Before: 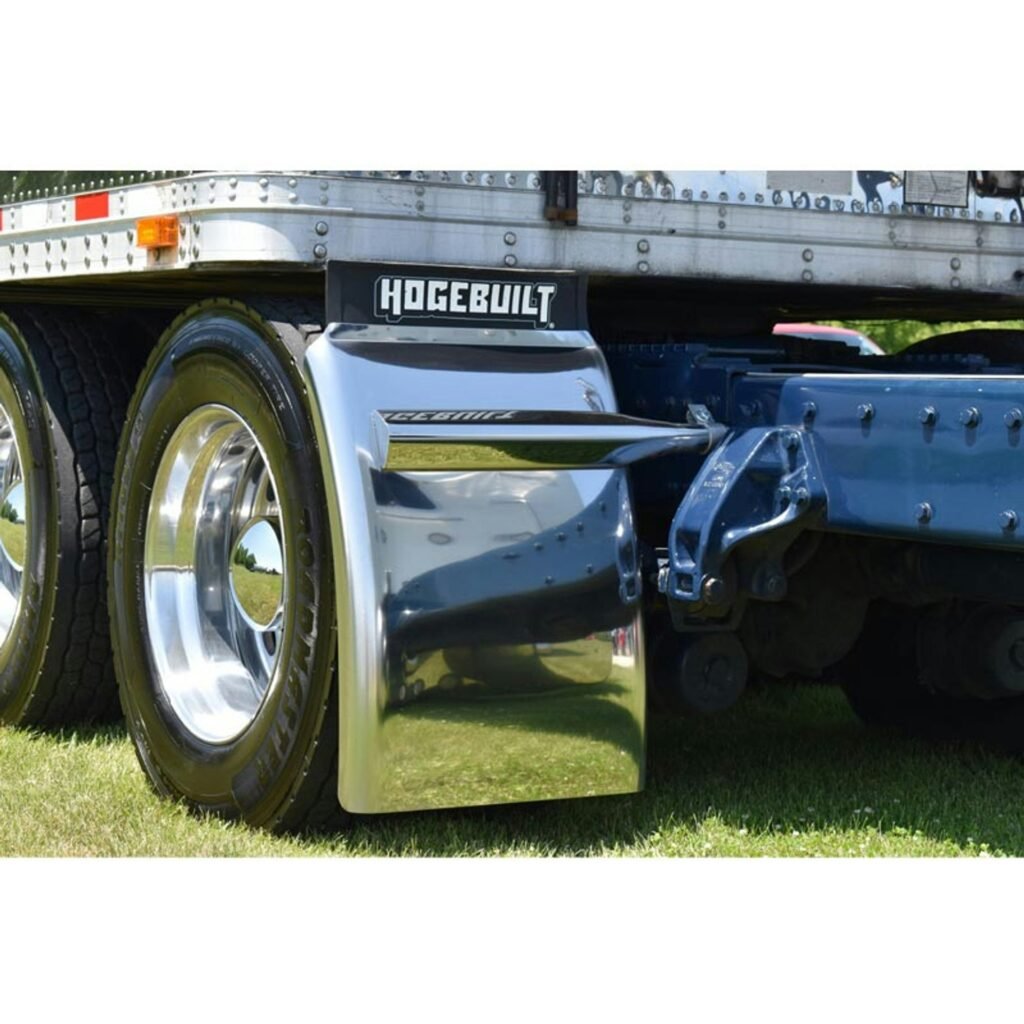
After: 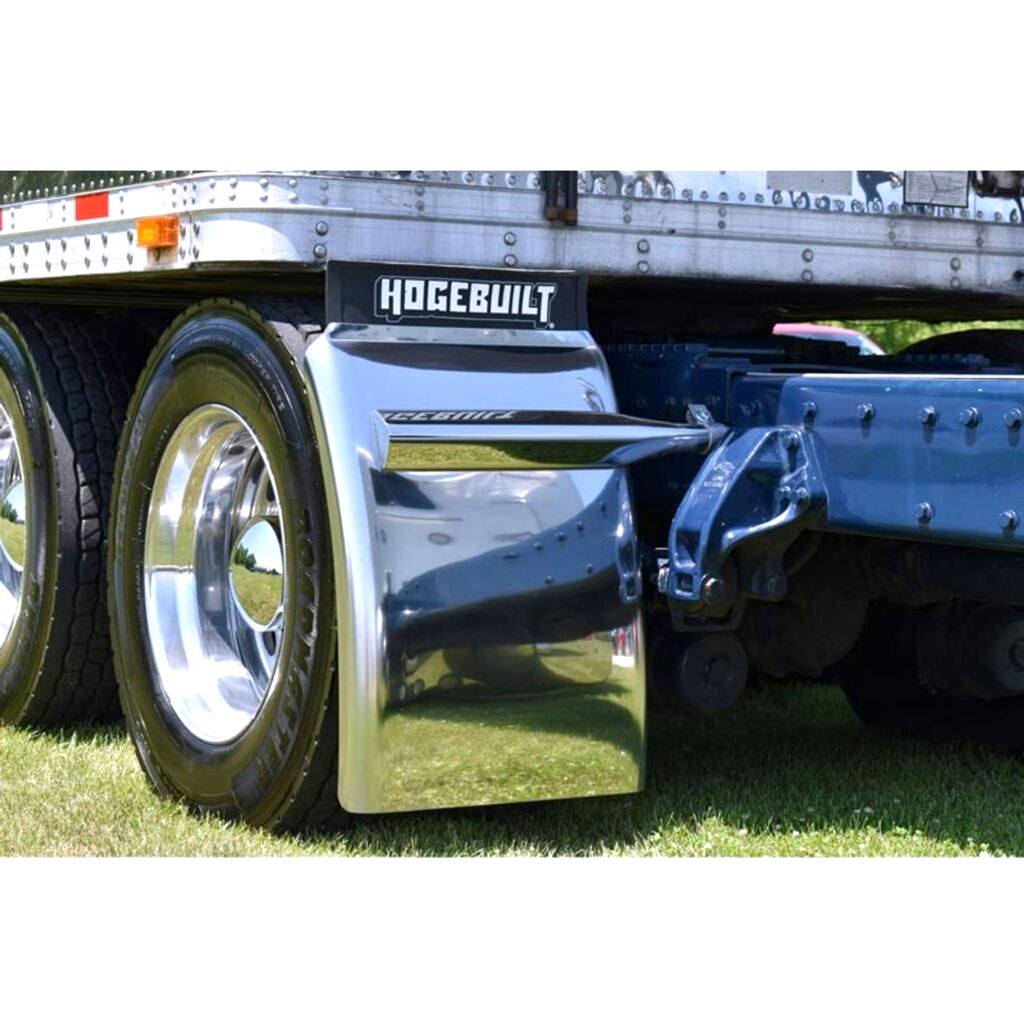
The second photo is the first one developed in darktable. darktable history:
local contrast: highlights 100%, shadows 100%, detail 120%, midtone range 0.2
white balance: red 1.004, blue 1.096
levels: levels [0, 0.474, 0.947]
